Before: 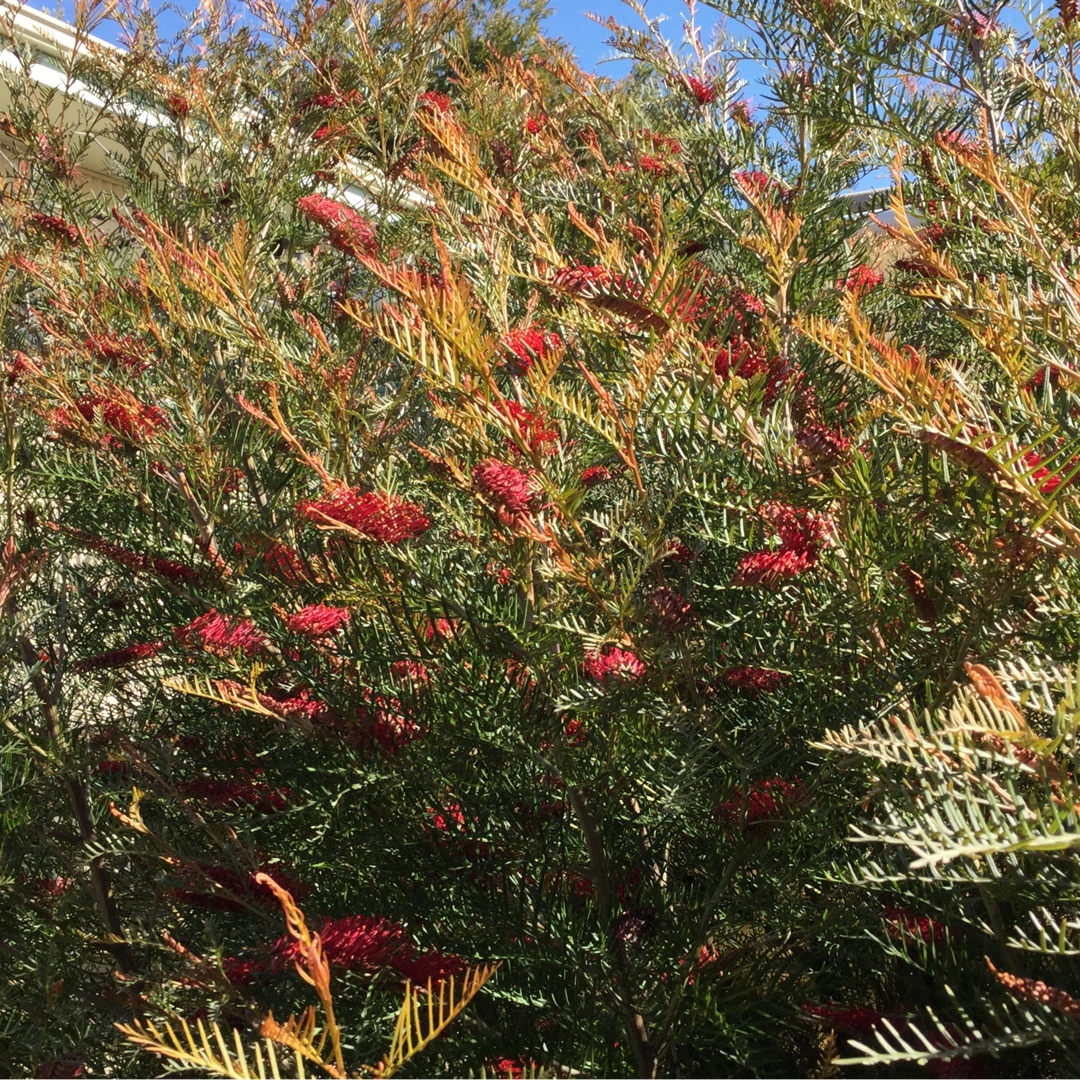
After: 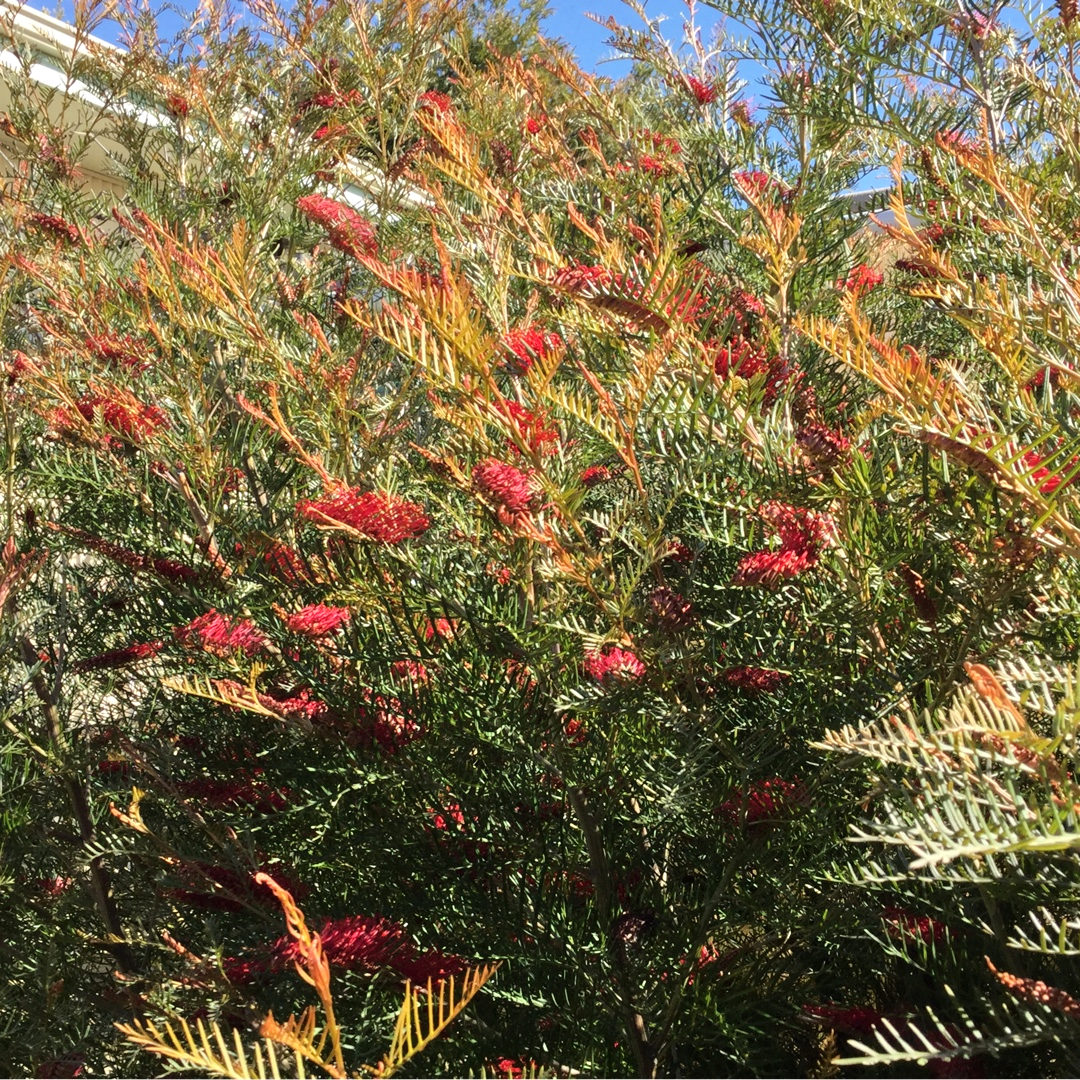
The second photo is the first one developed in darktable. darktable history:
tone equalizer: -8 EV 0.027 EV, -7 EV -0.041 EV, -6 EV 0.033 EV, -5 EV 0.047 EV, -4 EV 0.278 EV, -3 EV 0.672 EV, -2 EV 0.591 EV, -1 EV 0.212 EV, +0 EV 0.022 EV
